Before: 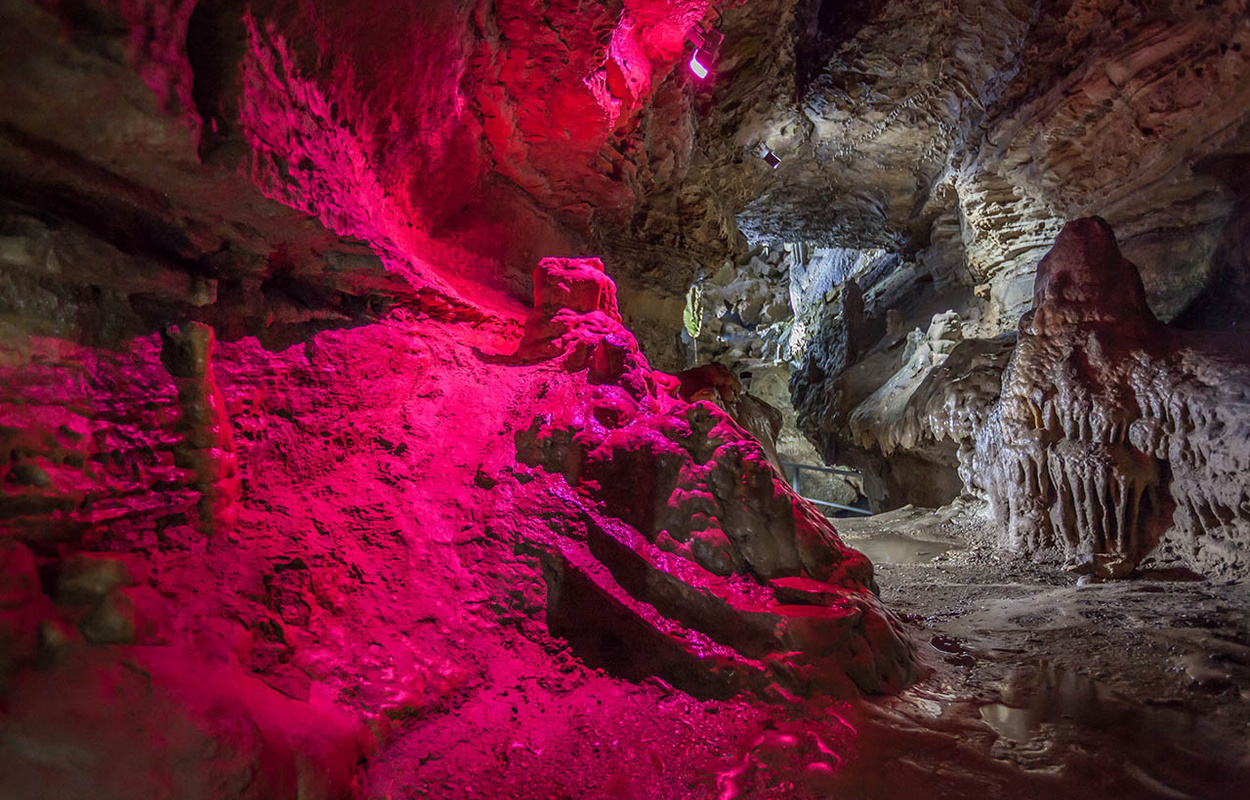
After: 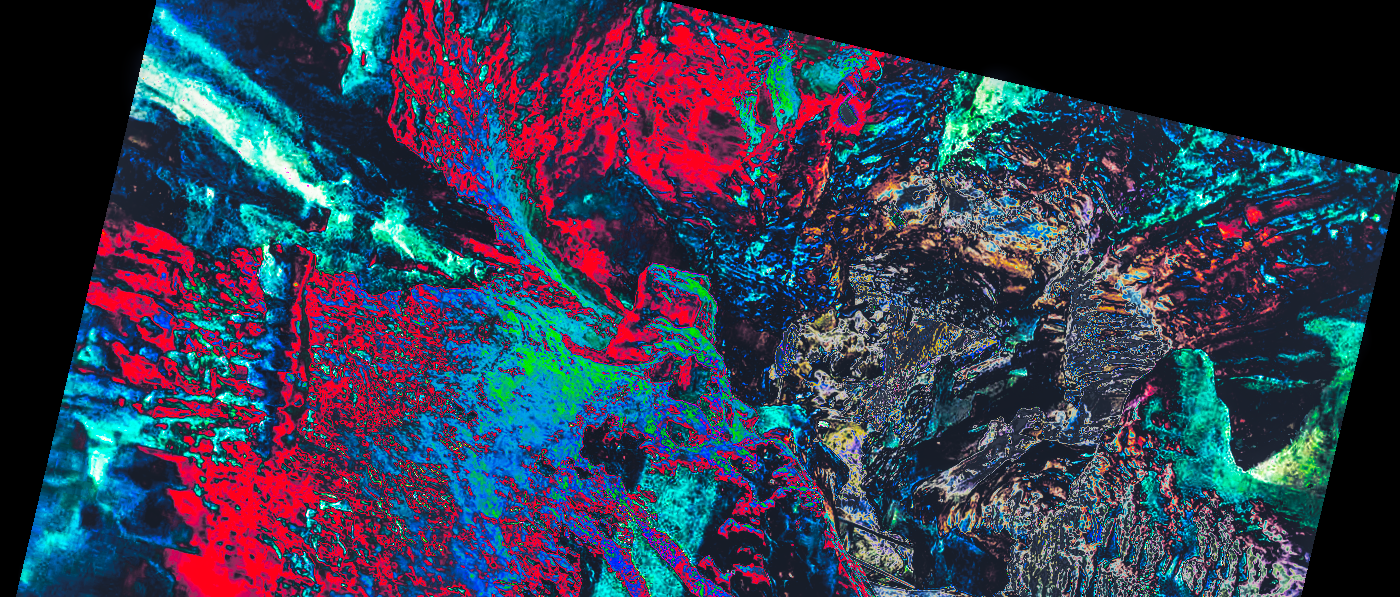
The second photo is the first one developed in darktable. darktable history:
crop and rotate: top 10.605%, bottom 33.274%
rotate and perspective: rotation 13.27°, automatic cropping off
shadows and highlights: on, module defaults
tone curve: curves: ch0 [(0, 0) (0.003, 0.99) (0.011, 0.983) (0.025, 0.934) (0.044, 0.719) (0.069, 0.382) (0.1, 0.204) (0.136, 0.093) (0.177, 0.094) (0.224, 0.093) (0.277, 0.098) (0.335, 0.214) (0.399, 0.616) (0.468, 0.827) (0.543, 0.464) (0.623, 0.145) (0.709, 0.127) (0.801, 0.187) (0.898, 0.203) (1, 1)], preserve colors none
local contrast: detail 130%
split-toning: shadows › hue 230.4°
contrast brightness saturation: saturation -0.05
